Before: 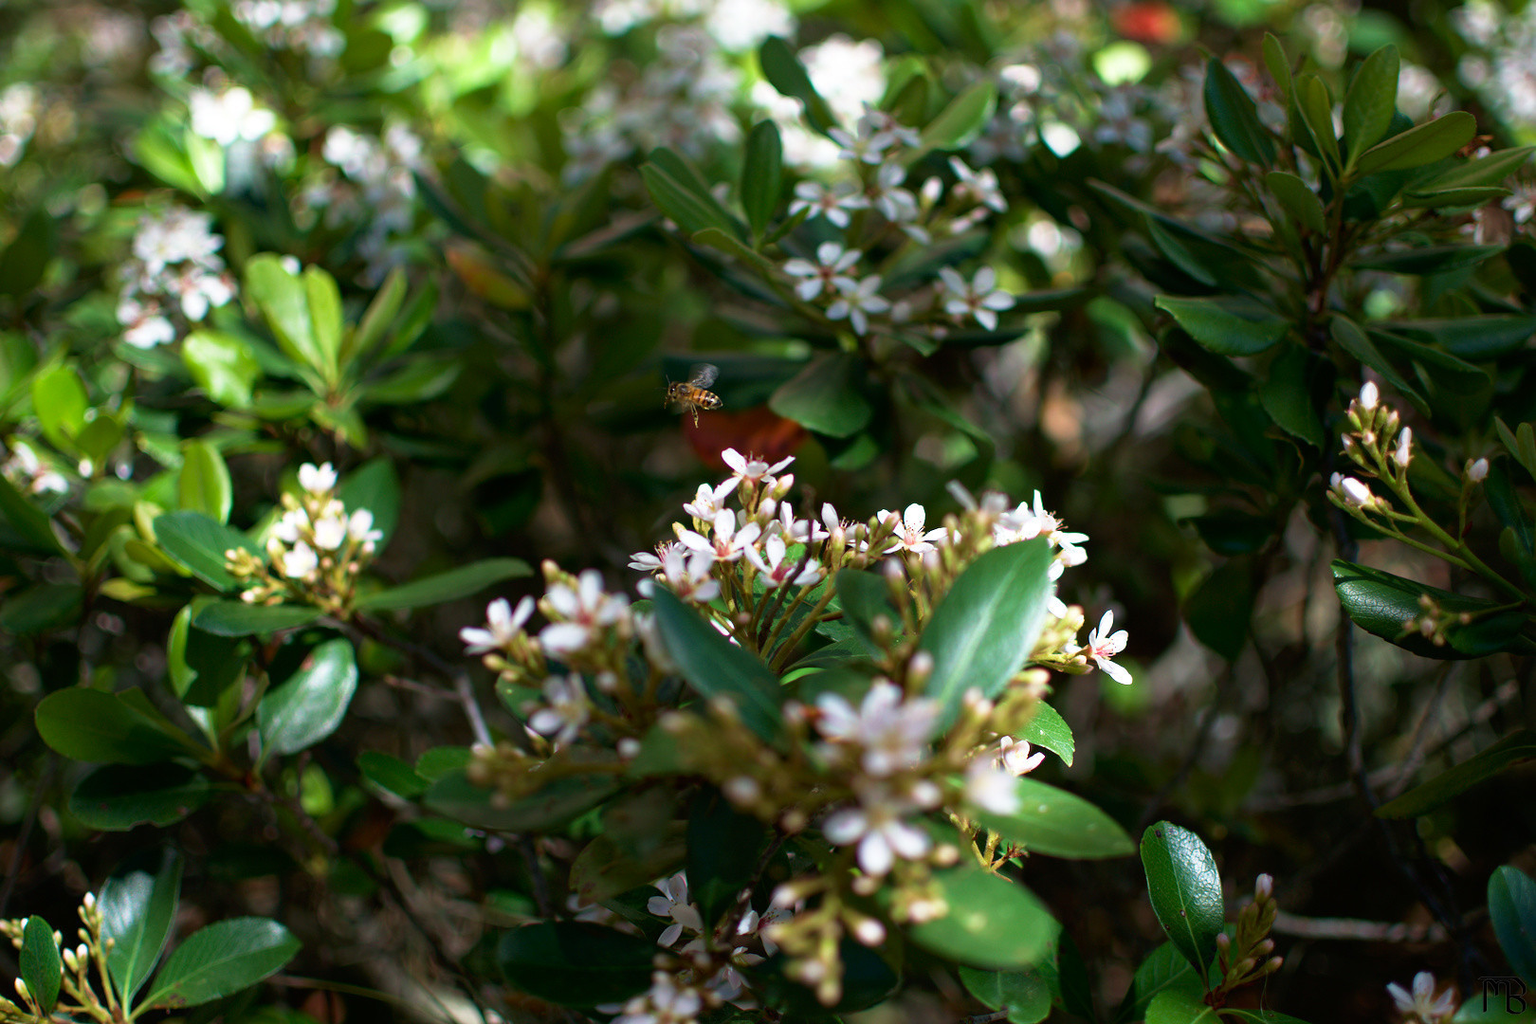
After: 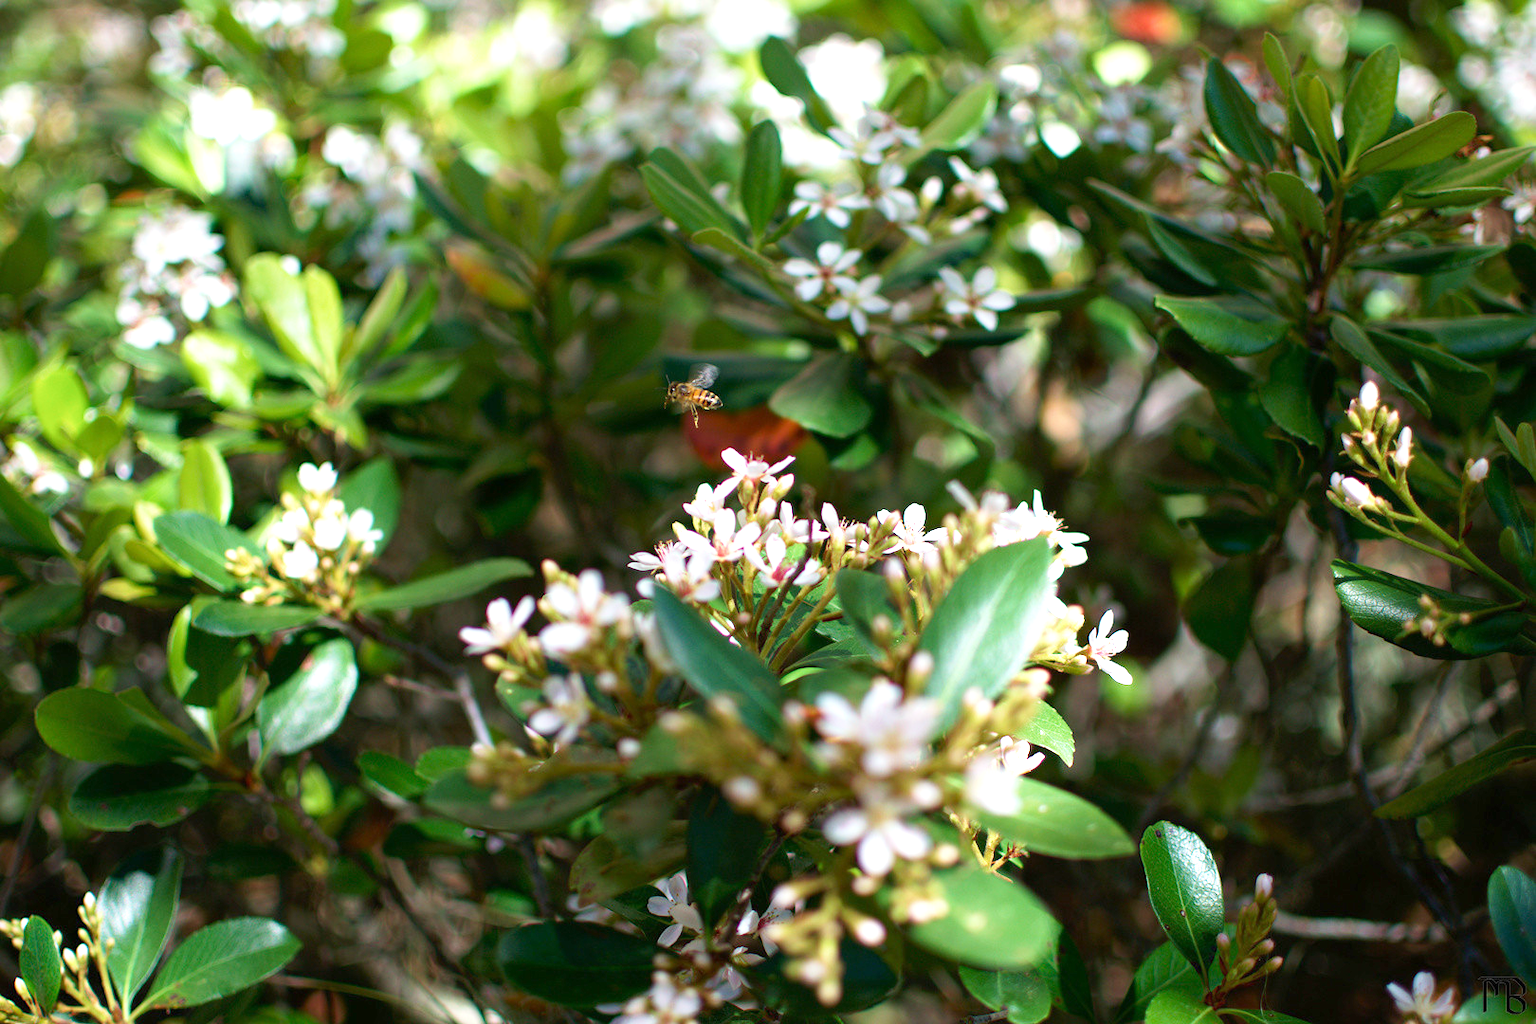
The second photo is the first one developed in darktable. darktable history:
exposure: exposure 0.603 EV, compensate highlight preservation false
base curve: curves: ch0 [(0, 0) (0.204, 0.334) (0.55, 0.733) (1, 1)], preserve colors none
